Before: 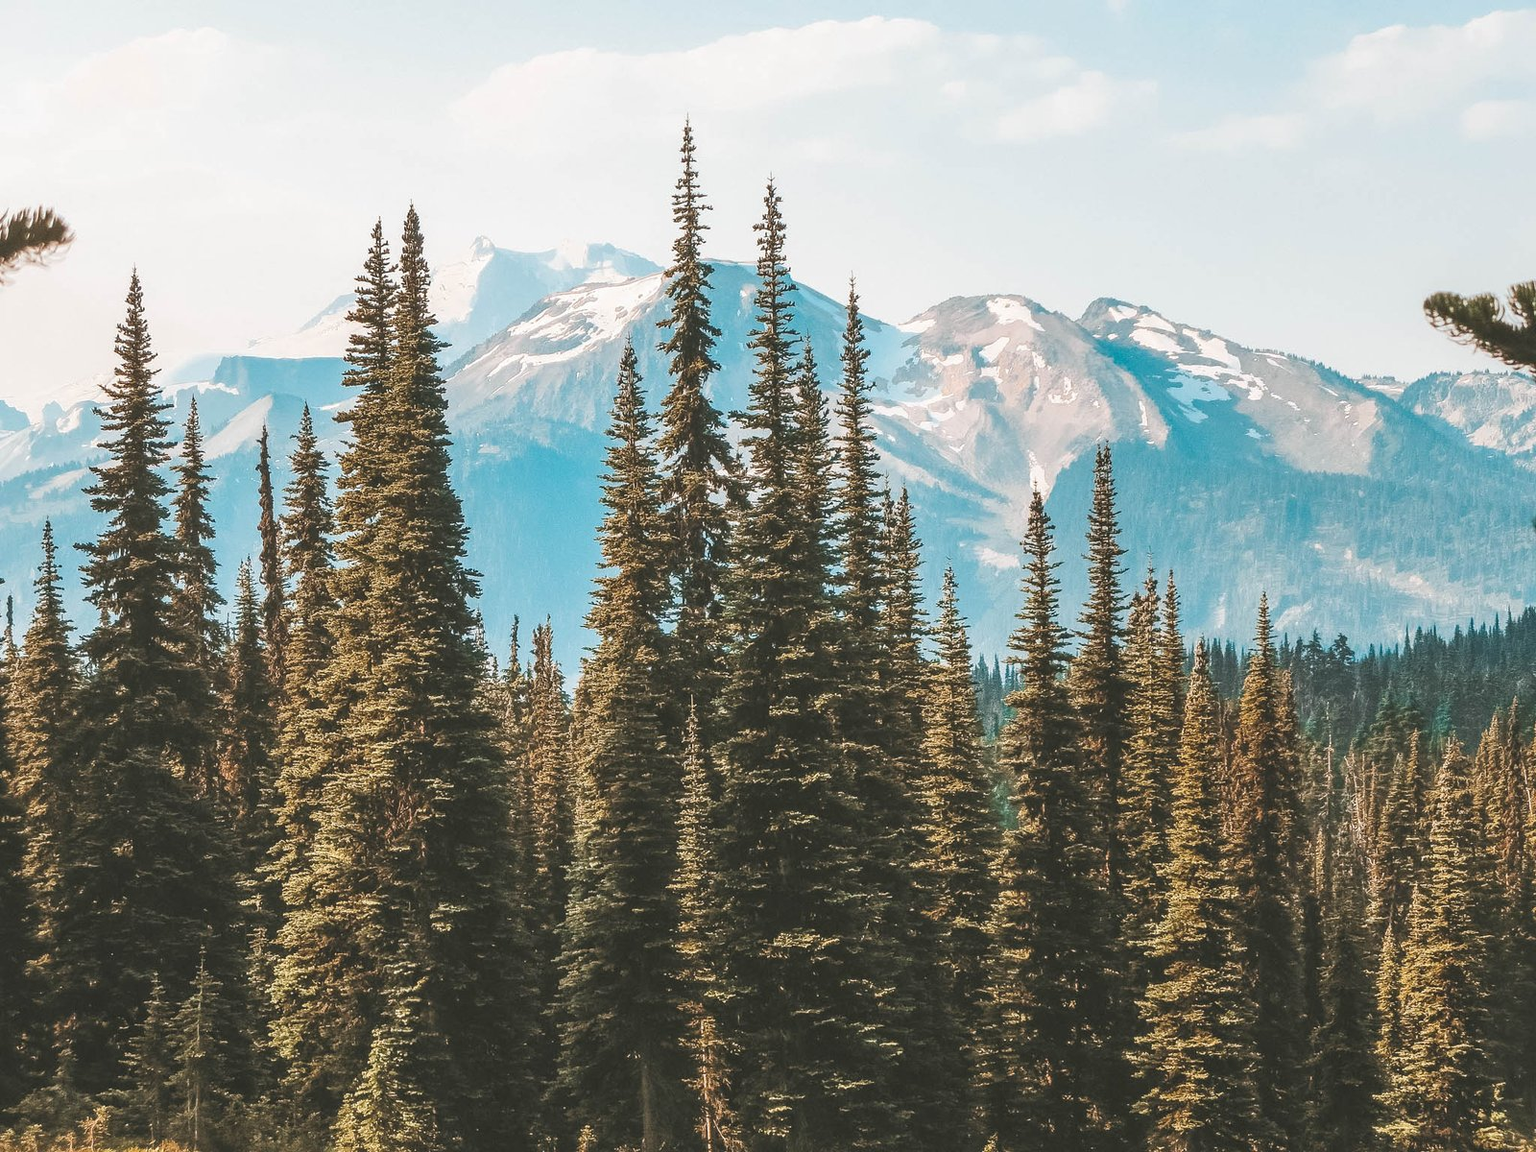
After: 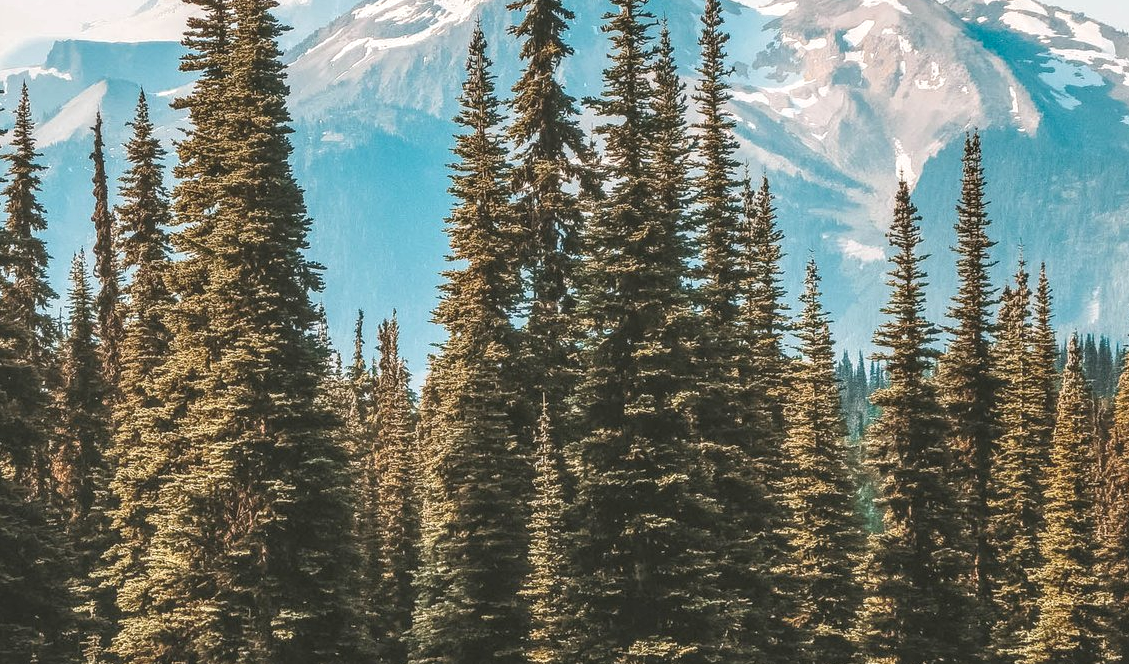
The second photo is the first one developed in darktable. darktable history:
crop: left 11.123%, top 27.61%, right 18.3%, bottom 17.034%
local contrast: on, module defaults
white balance: emerald 1
